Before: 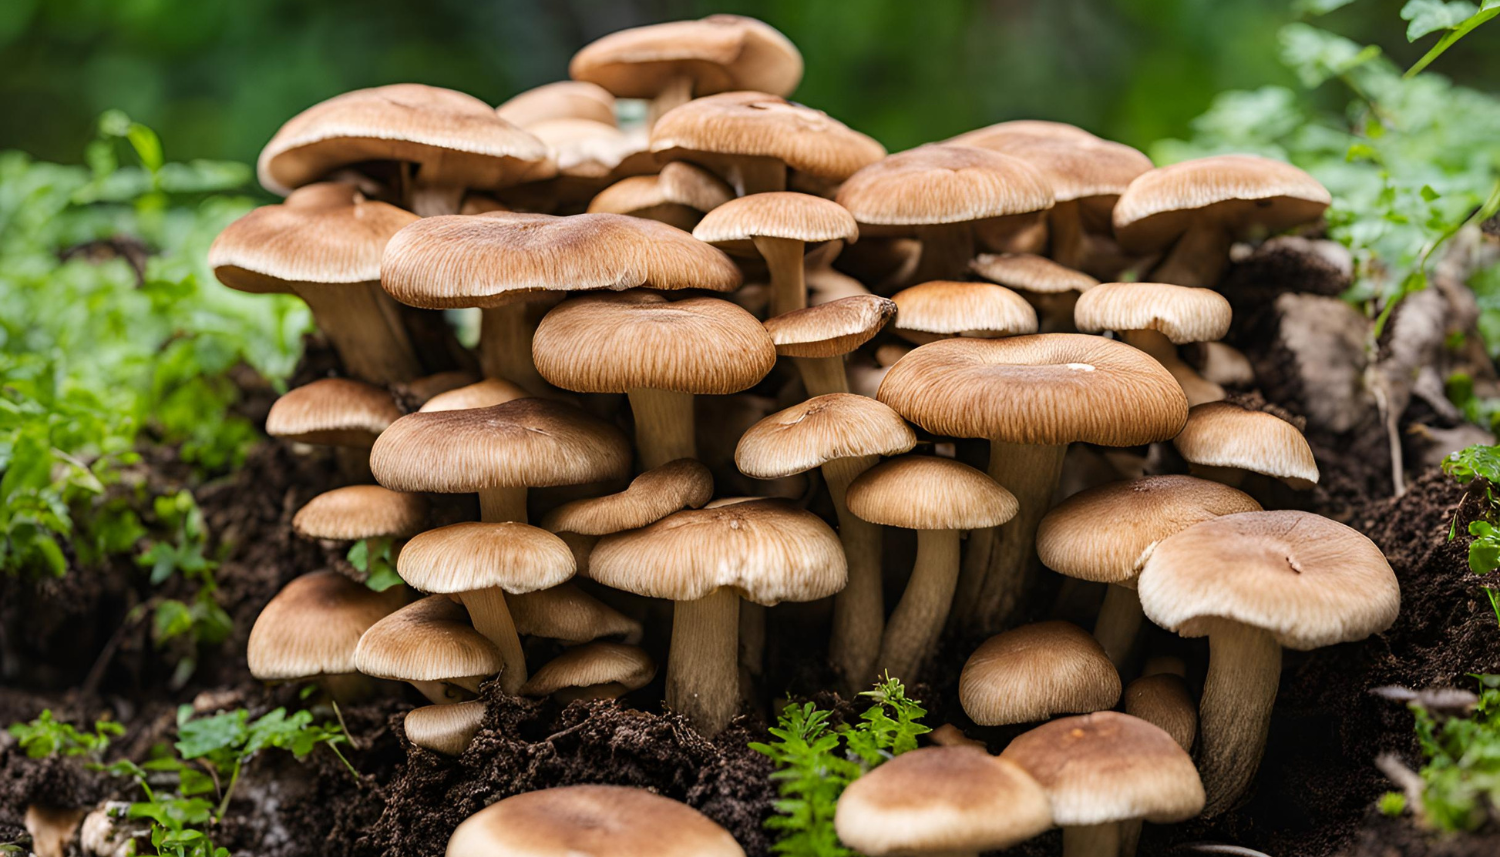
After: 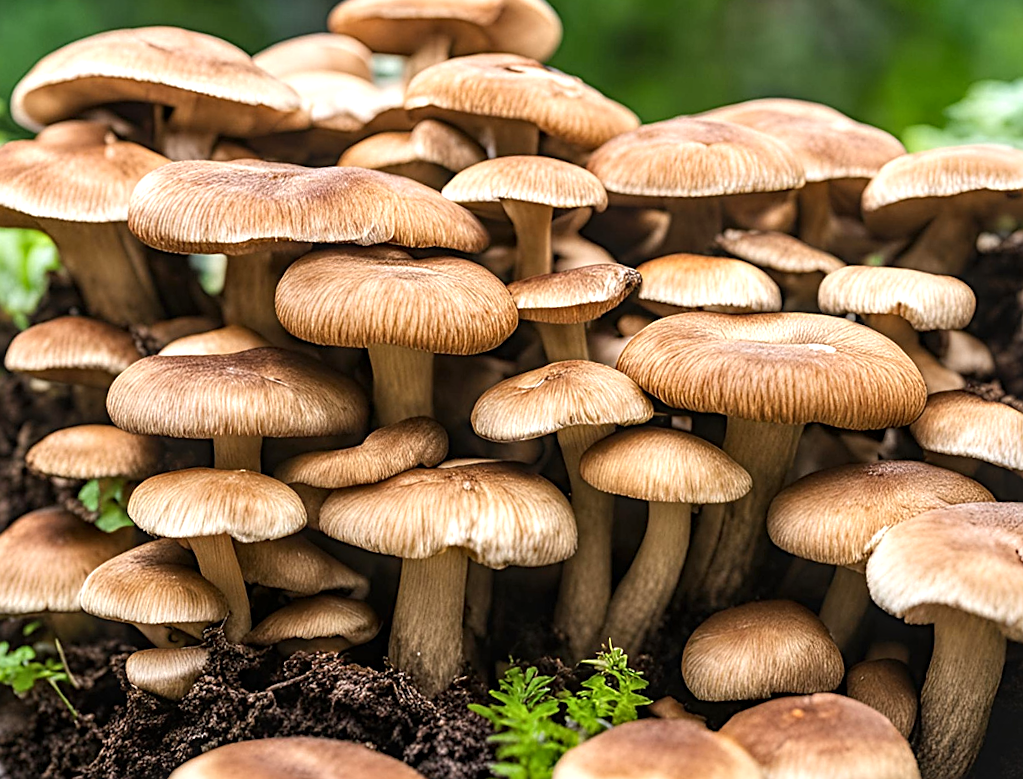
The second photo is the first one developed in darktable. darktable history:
local contrast: on, module defaults
sharpen: on, module defaults
crop and rotate: angle -3.27°, left 14.277%, top 0.028%, right 10.766%, bottom 0.028%
exposure: black level correction 0.001, exposure 0.5 EV, compensate exposure bias true, compensate highlight preservation false
